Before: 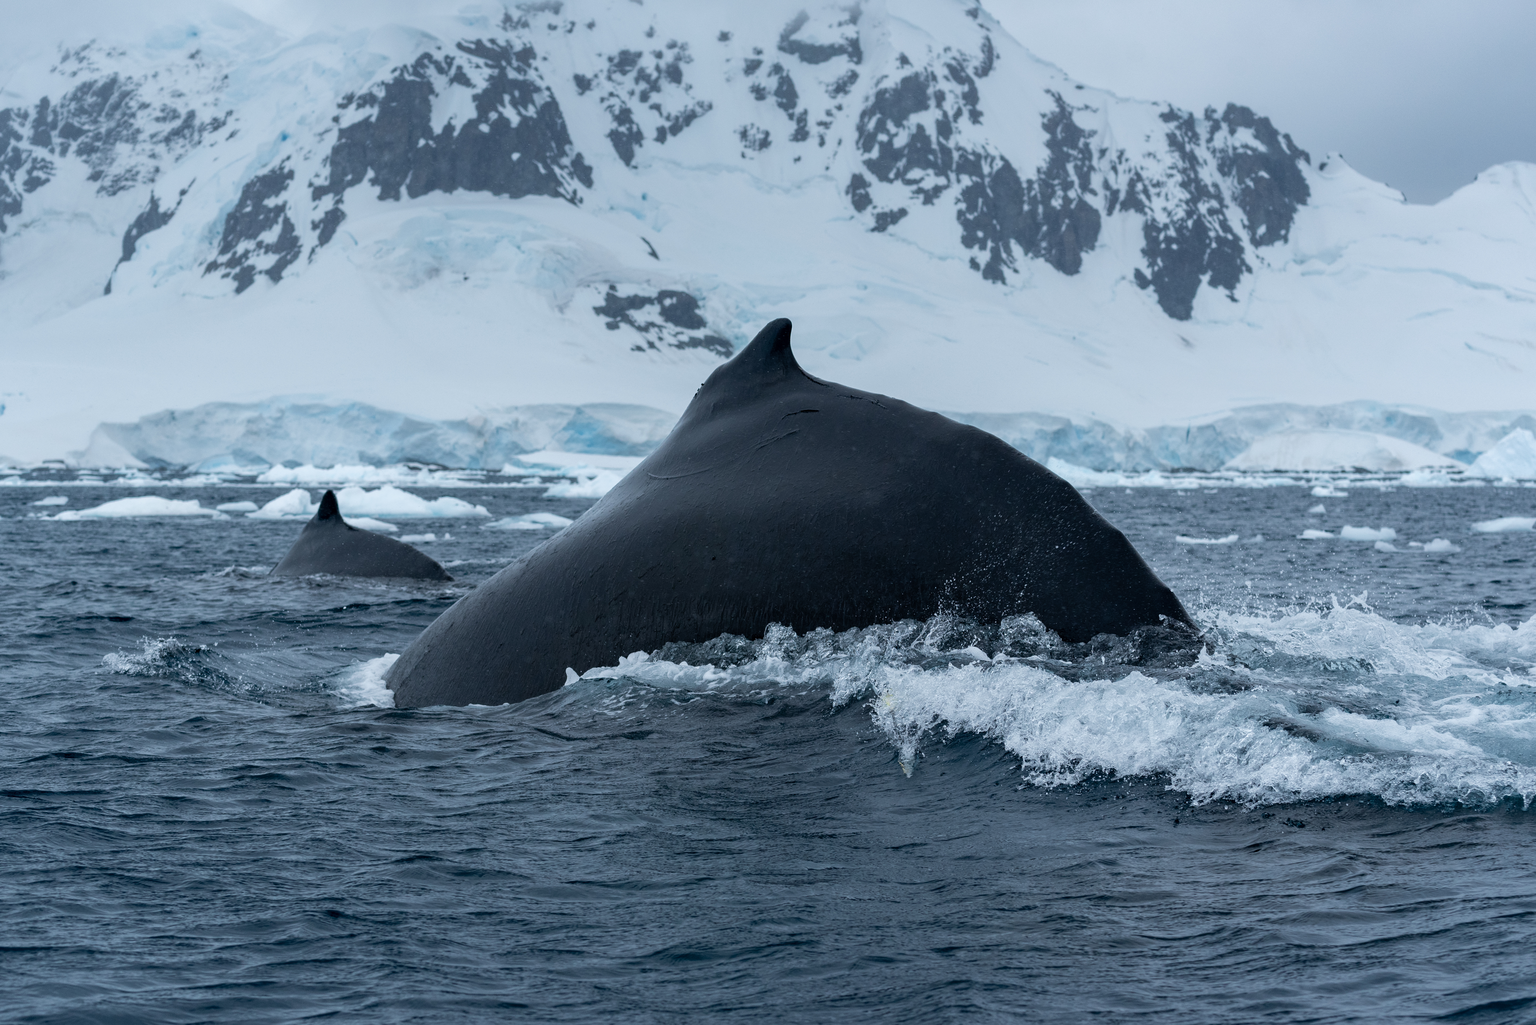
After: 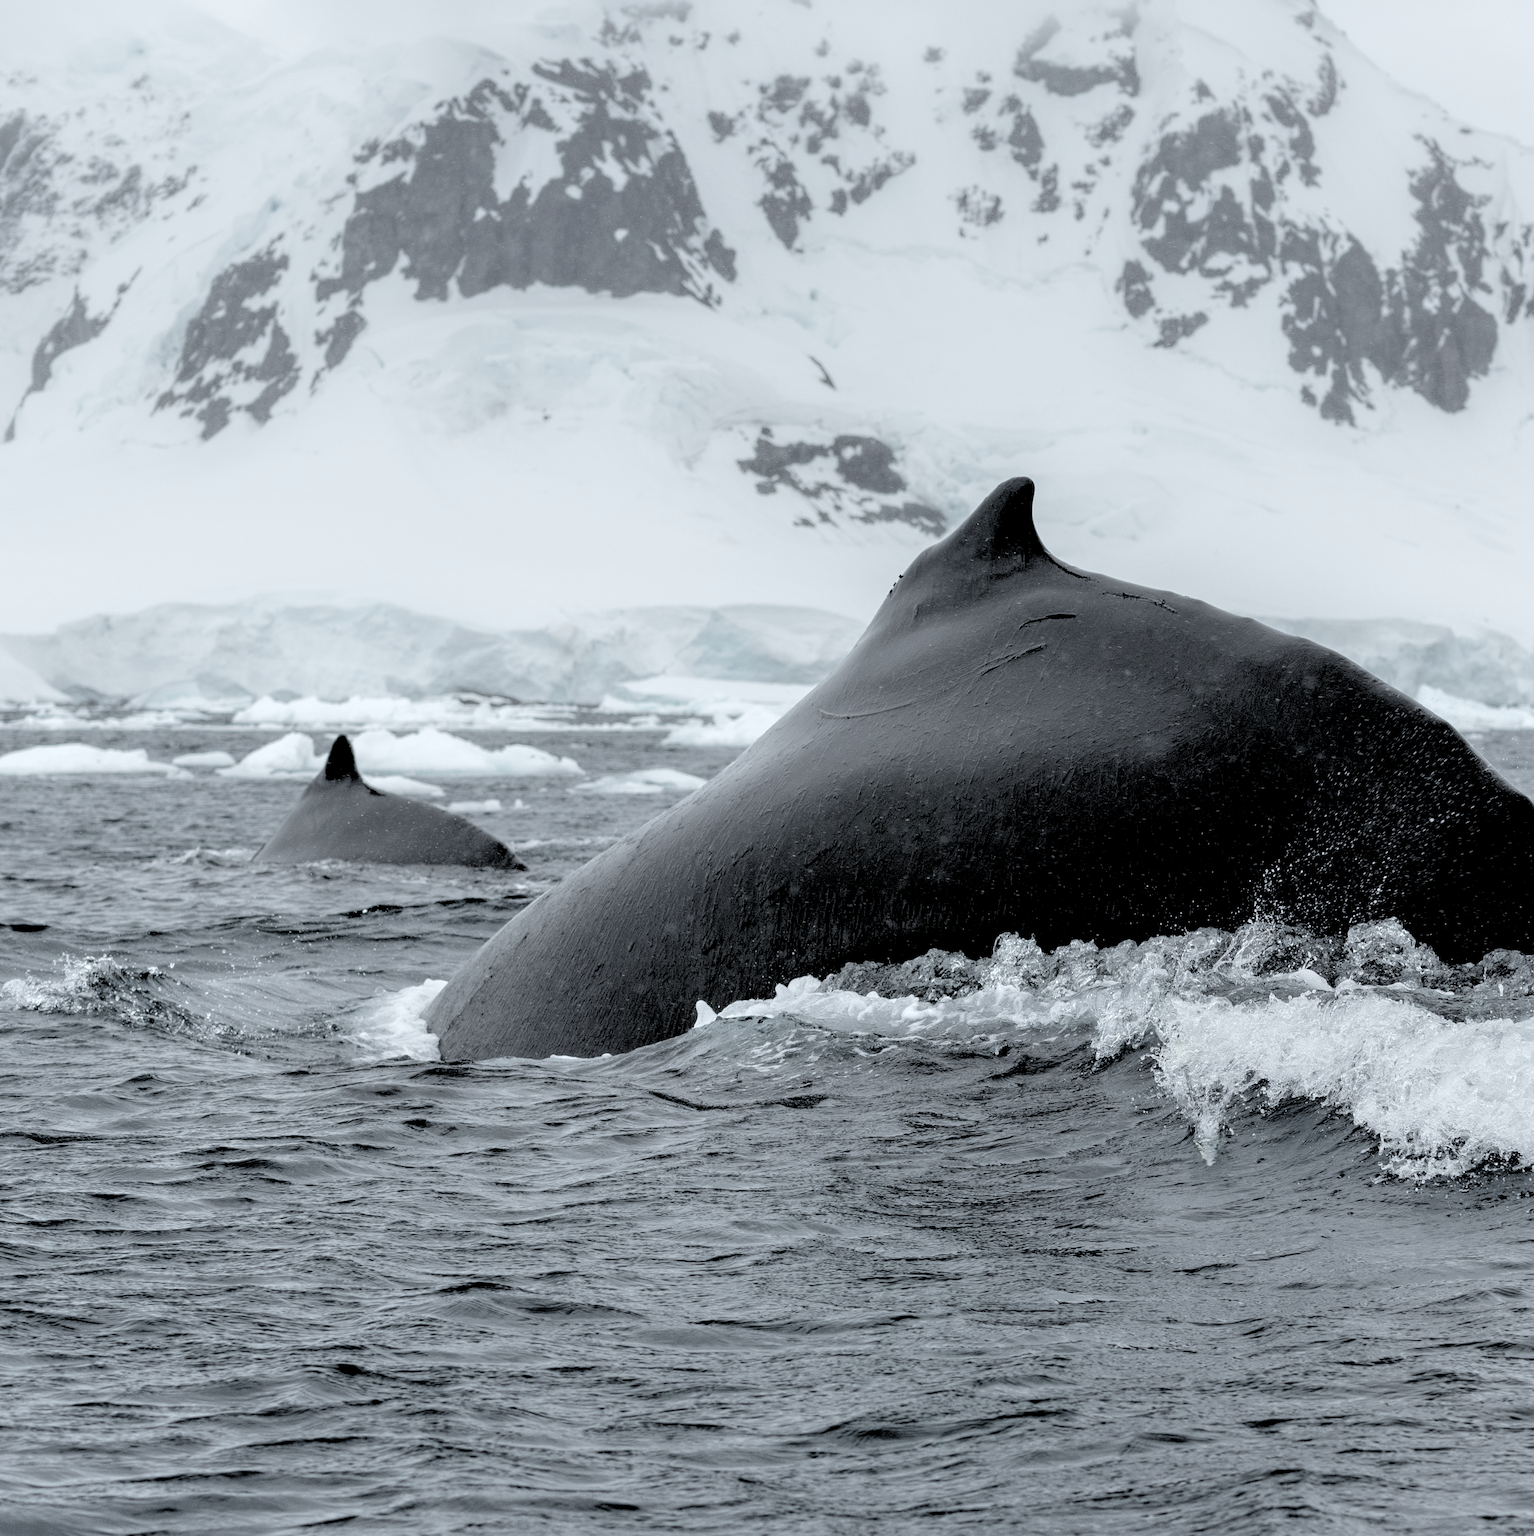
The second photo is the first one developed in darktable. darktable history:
exposure: compensate exposure bias true, compensate highlight preservation false
color balance rgb: perceptual saturation grading › global saturation 25%, perceptual brilliance grading › mid-tones 10%, perceptual brilliance grading › shadows 15%, global vibrance 20%
color contrast: green-magenta contrast 0.3, blue-yellow contrast 0.15
shadows and highlights: shadows -23.08, highlights 46.15, soften with gaussian
tone equalizer: -7 EV 0.15 EV, -6 EV 0.6 EV, -5 EV 1.15 EV, -4 EV 1.33 EV, -3 EV 1.15 EV, -2 EV 0.6 EV, -1 EV 0.15 EV, mask exposure compensation -0.5 EV
crop and rotate: left 6.617%, right 26.717%
white balance: red 0.924, blue 1.095
rgb levels: levels [[0.029, 0.461, 0.922], [0, 0.5, 1], [0, 0.5, 1]]
